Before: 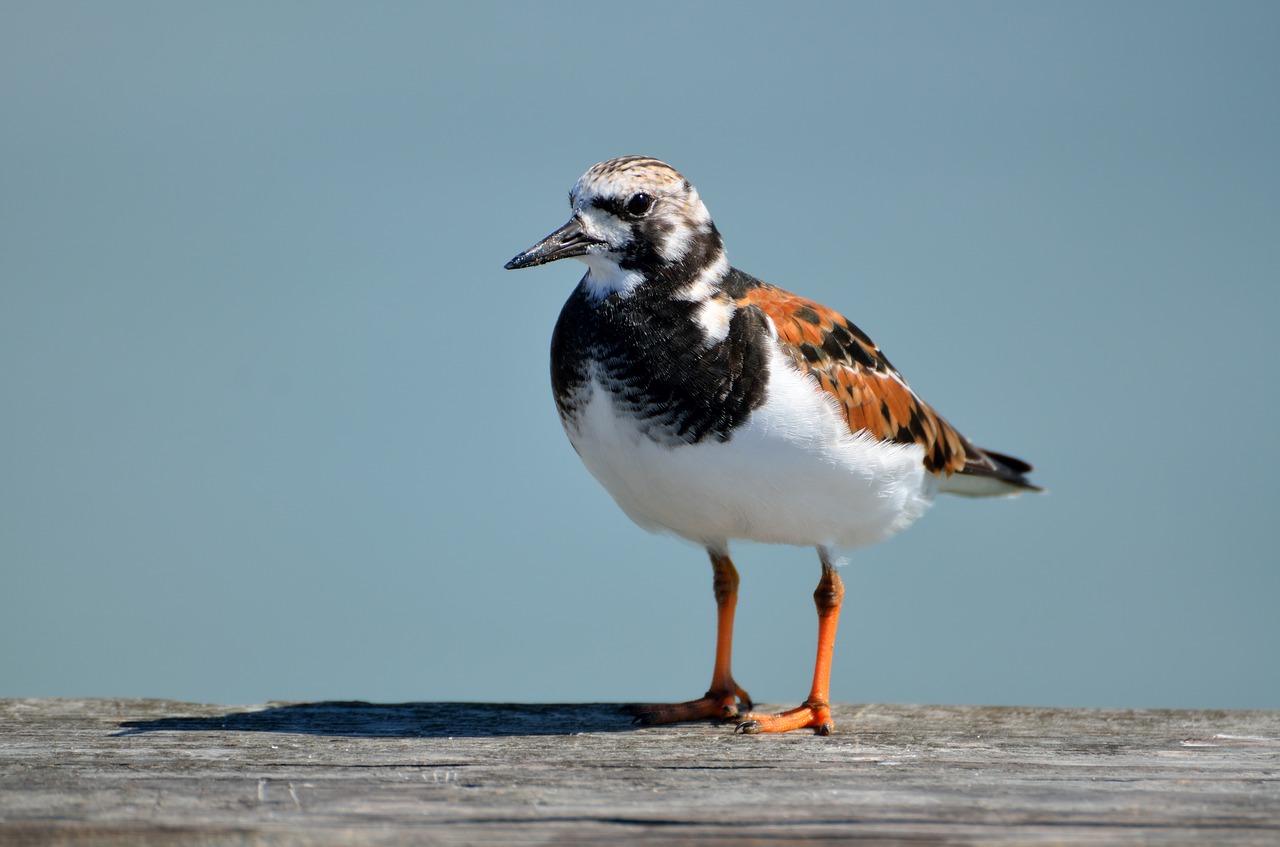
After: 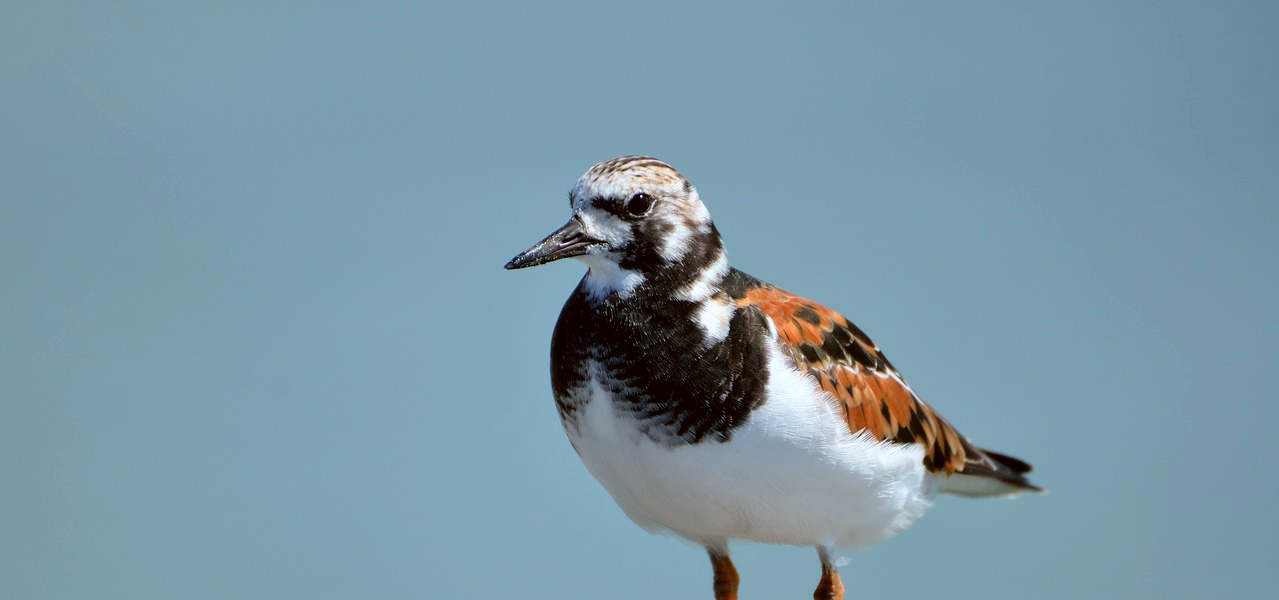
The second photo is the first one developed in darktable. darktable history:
crop: bottom 29.153%
color correction: highlights a* -3.11, highlights b* -6.33, shadows a* 3.02, shadows b* 5.44
